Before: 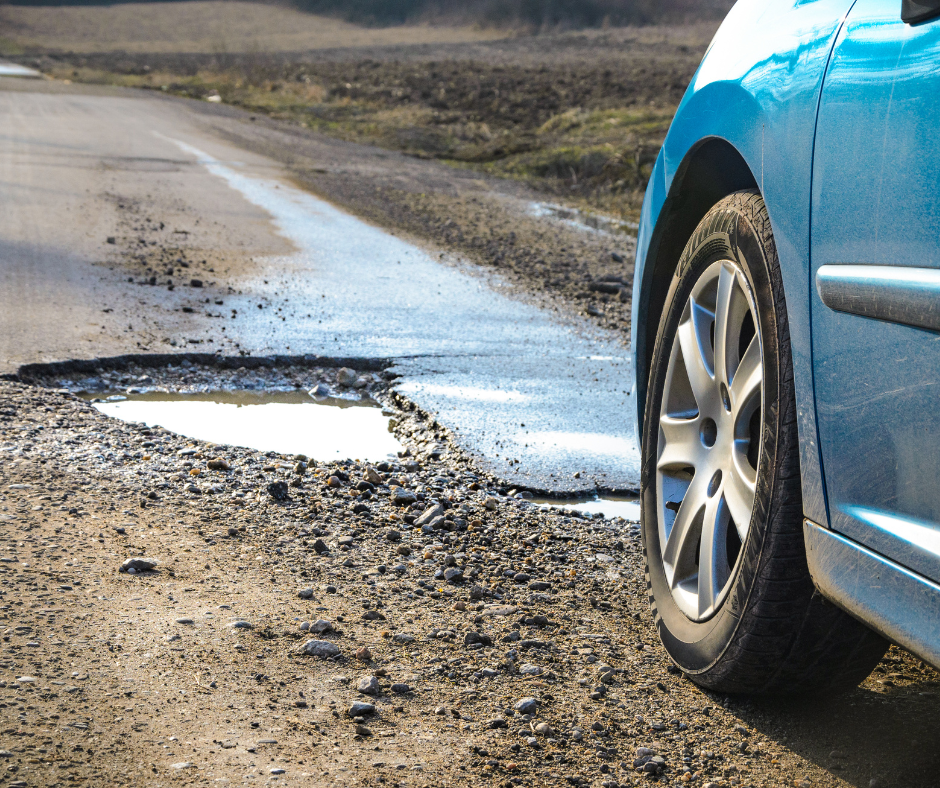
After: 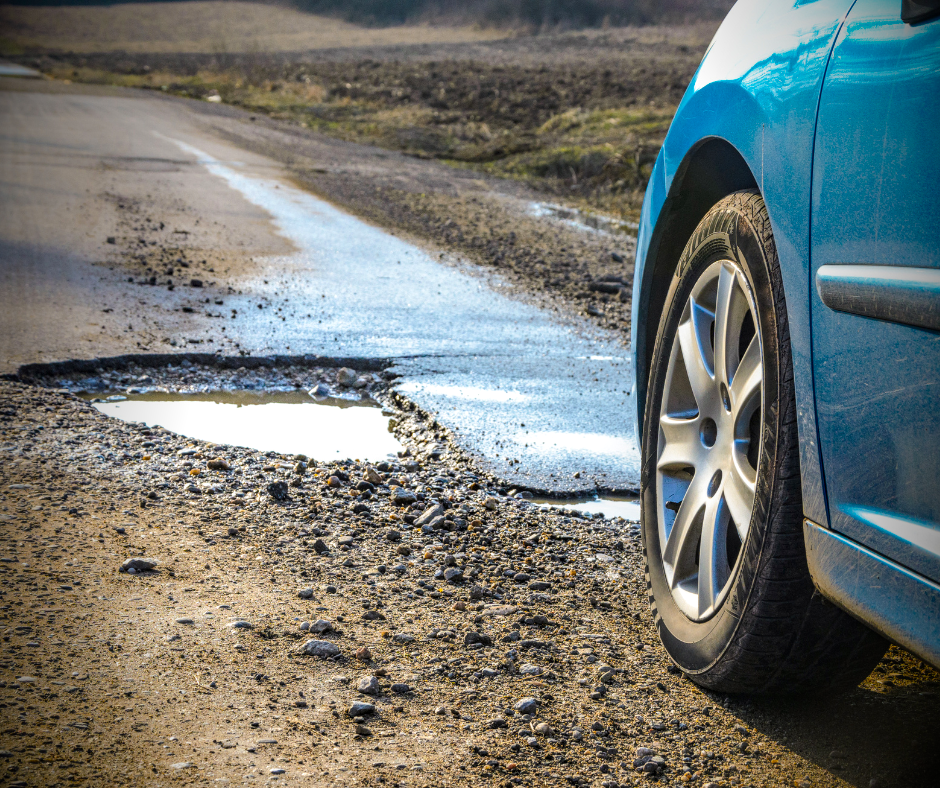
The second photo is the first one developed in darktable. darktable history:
vignetting: fall-off start 96.75%, fall-off radius 98.73%, brightness -0.993, saturation 0.491, width/height ratio 0.613, unbound false
local contrast: on, module defaults
color balance rgb: perceptual saturation grading › global saturation 19.564%
